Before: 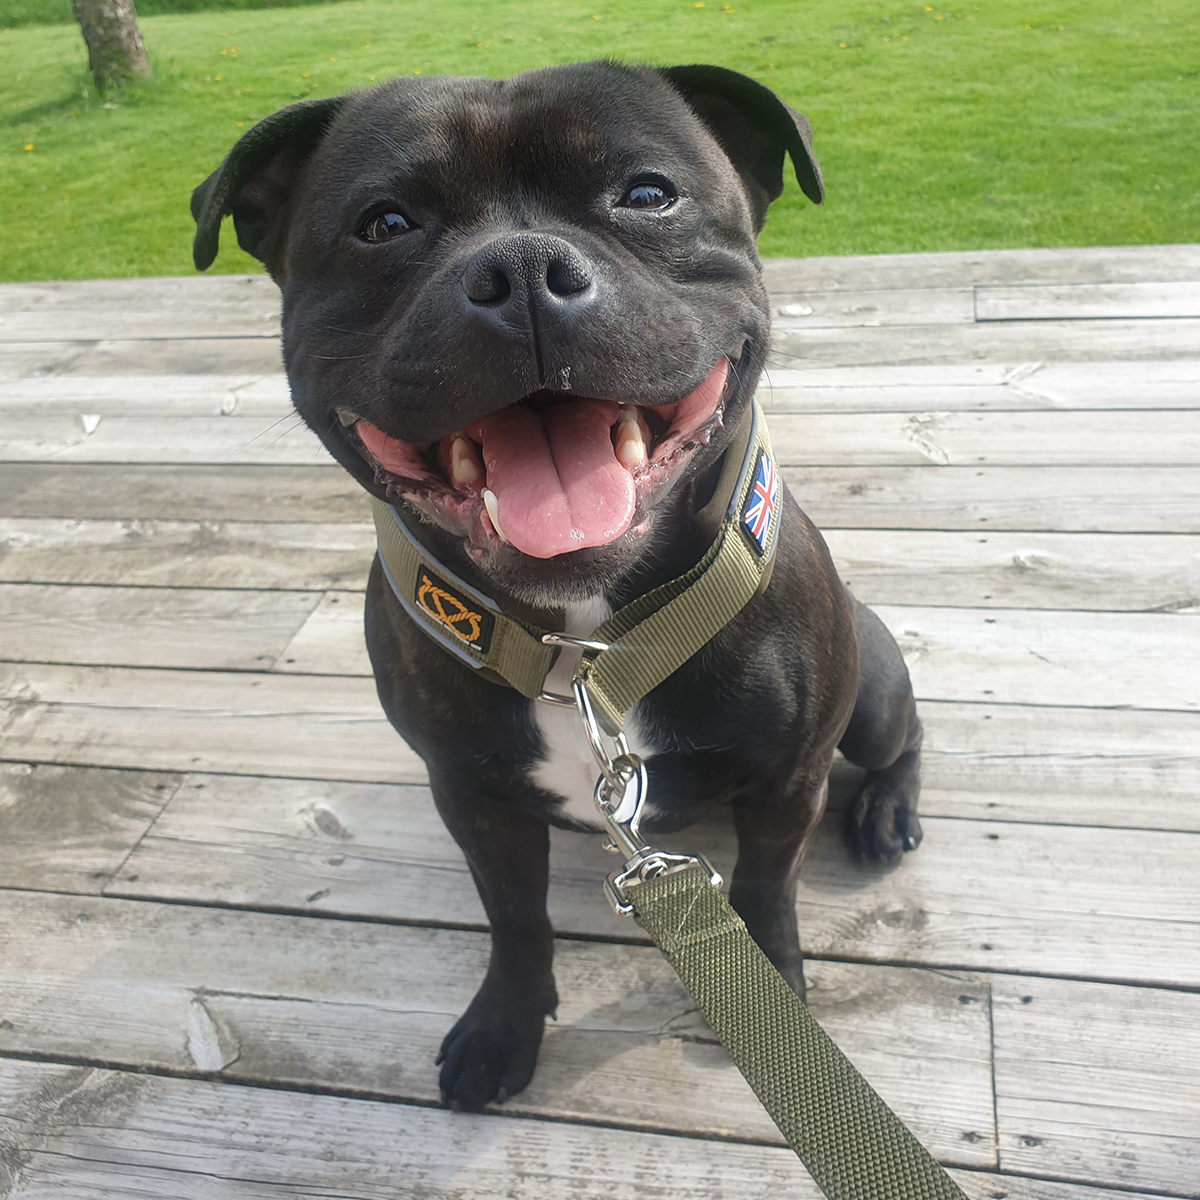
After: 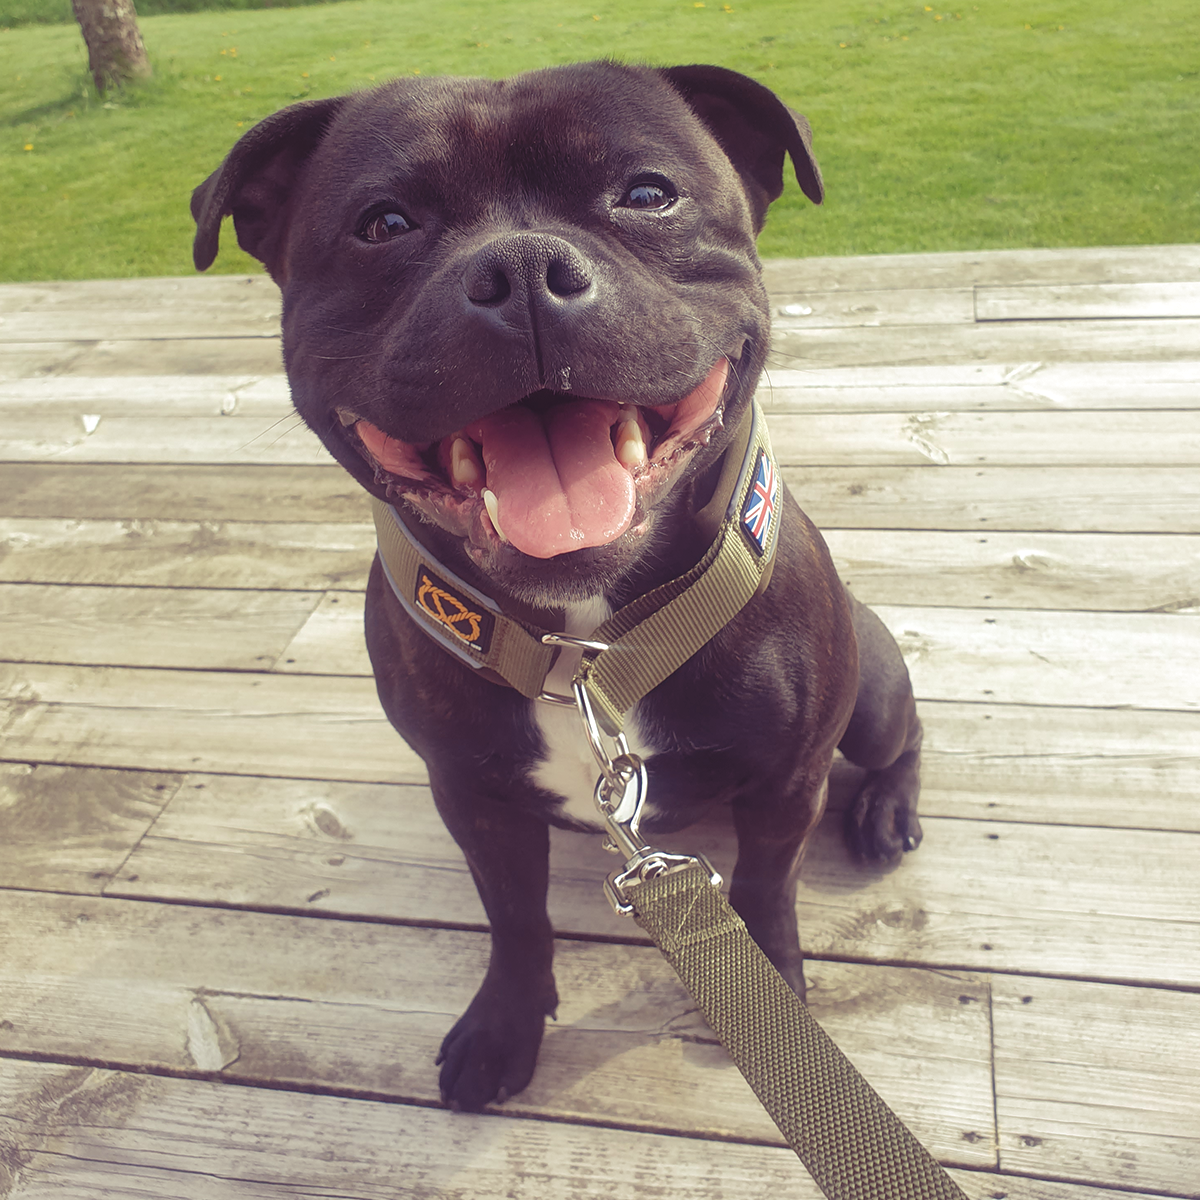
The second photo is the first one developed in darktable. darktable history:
tone curve: curves: ch0 [(0, 0) (0.003, 0.04) (0.011, 0.053) (0.025, 0.077) (0.044, 0.104) (0.069, 0.127) (0.1, 0.15) (0.136, 0.177) (0.177, 0.215) (0.224, 0.254) (0.277, 0.3) (0.335, 0.355) (0.399, 0.41) (0.468, 0.477) (0.543, 0.554) (0.623, 0.636) (0.709, 0.72) (0.801, 0.804) (0.898, 0.892) (1, 1)], preserve colors none
color look up table: target L [94.14, 93.56, 90.35, 86.39, 82.33, 77.03, 67.35, 67.73, 50.58, 45.29, 27.29, 22.75, 10.29, 200.44, 101.59, 73.56, 62.09, 58.03, 50.24, 53.47, 47.56, 45.56, 45.42, 44.61, 40.14, 31.01, 23.42, 10.44, 0.977, 80.06, 76.38, 73.45, 62.2, 54.23, 48.45, 43.7, 34.2, 32.37, 18.84, 6.053, 87.36, 86.03, 79.64, 70.7, 67.2, 61.47, 40.41, 24.6, 11.39], target a [-10.41, -10.69, -43.45, -67.02, -3.922, -70.79, -3.186, -40.94, -28.75, -18.65, 10.41, -21.12, 10.81, 0, 0, 23.62, 57.2, 62.81, 77.54, 14.91, 37.83, 68.87, 35.16, 10.04, 68.26, 20.1, 47.32, 37.86, 6.948, 19.78, 5.427, 41.19, 63.13, 85.03, 4.767, 55.44, 65.82, 28.54, 36.73, 36.88, -37.38, -10.55, -48.83, -16.69, -6.976, -35.53, -12.3, -6.324, 15.49], target b [37.57, 84.24, 75.22, 24.08, 20.36, 68.22, 39.41, 25.18, 50.36, 1.681, 23.14, 18.55, -5.982, 0, -0.001, 53.73, 69.51, 22.37, 45.86, 22.25, 49.57, 4.705, 3.28, 43.71, 40.45, 6.214, 26.73, -5.716, -6.223, 11.5, -11.33, 1.244, -30.31, -20.03, -58.6, -62.81, -44.38, -27.46, -65.06, -42.04, 11.4, -0.793, -11.13, -23.22, -3.015, -4.279, -29.17, -22.41, -34.14], num patches 49
